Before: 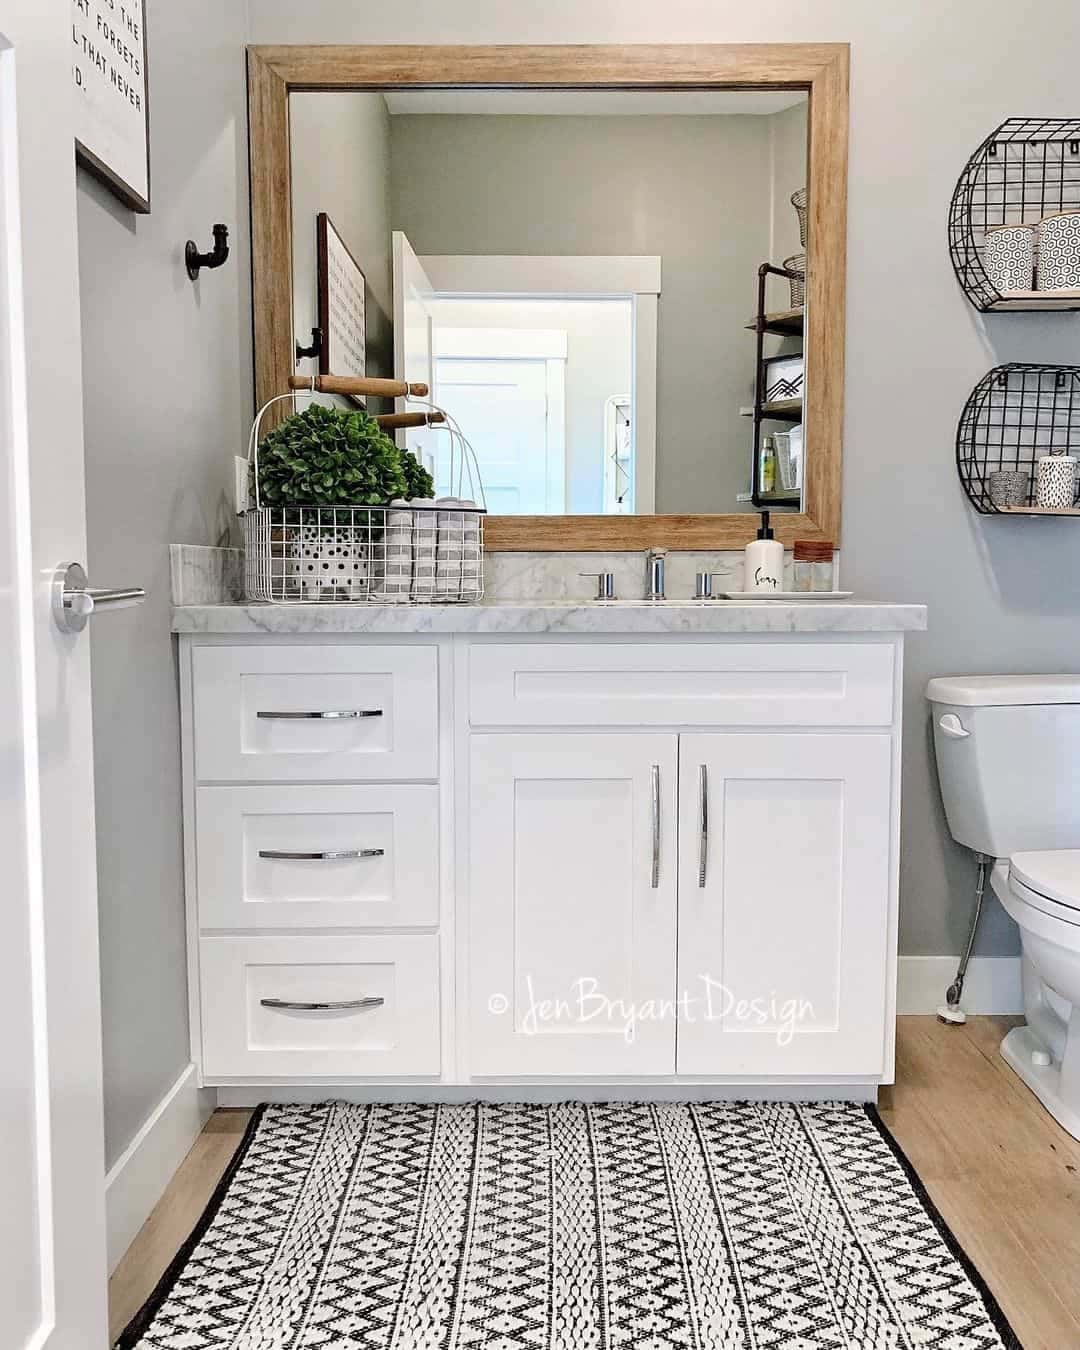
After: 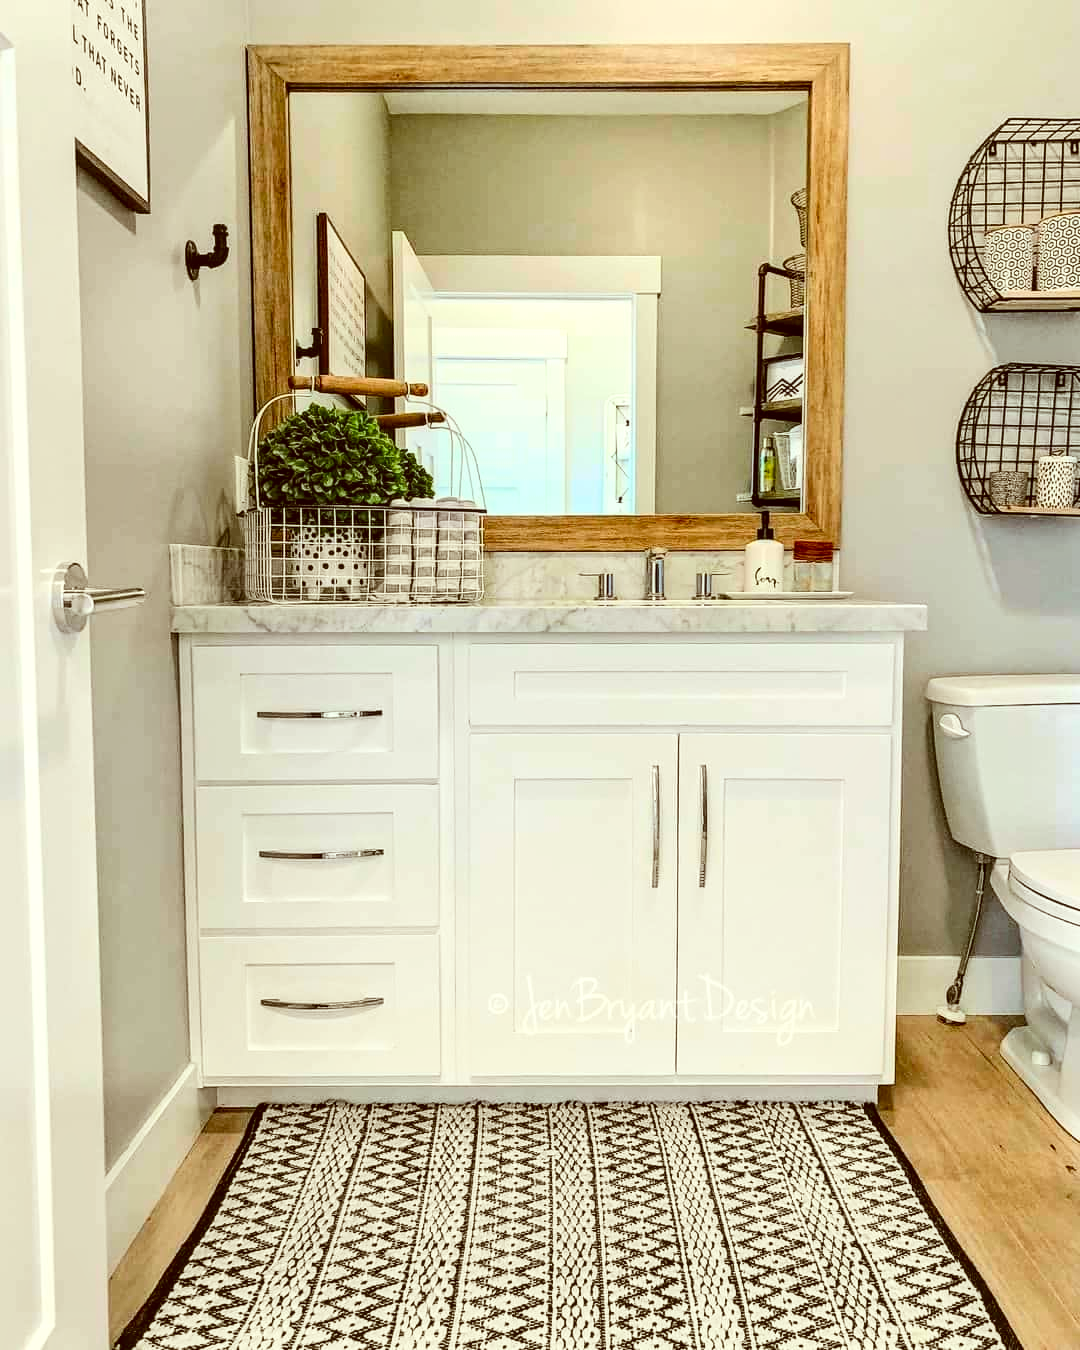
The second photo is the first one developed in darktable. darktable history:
contrast brightness saturation: contrast 0.232, brightness 0.107, saturation 0.294
color correction: highlights a* -5.23, highlights b* 9.79, shadows a* 9.35, shadows b* 24.72
local contrast: detail 130%
